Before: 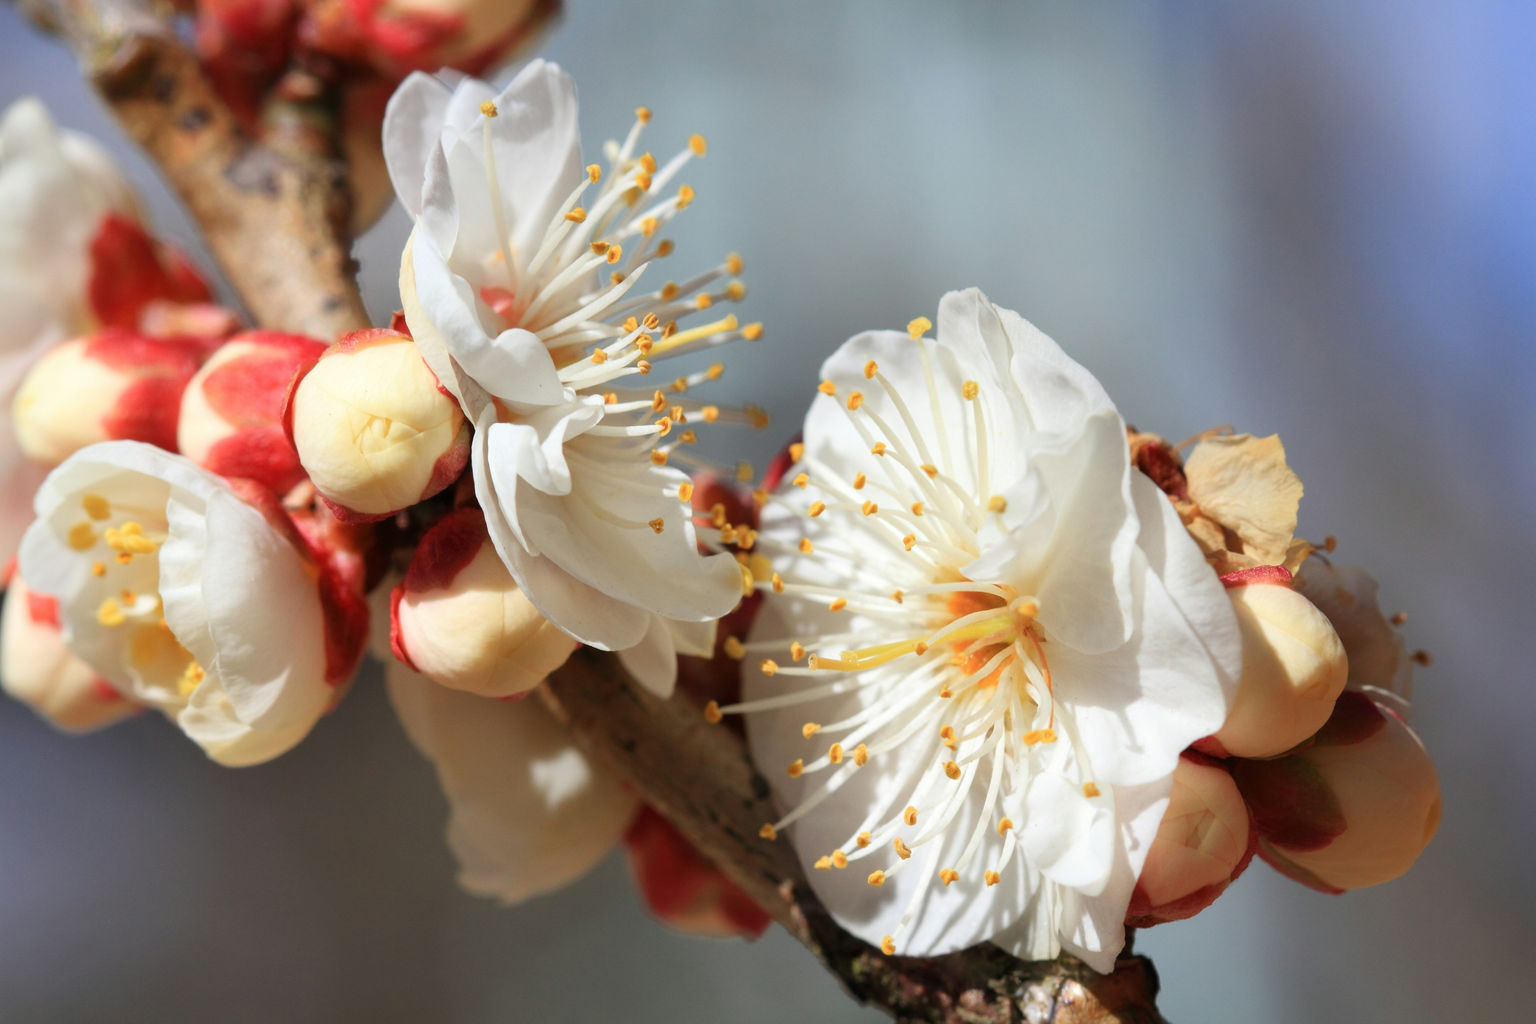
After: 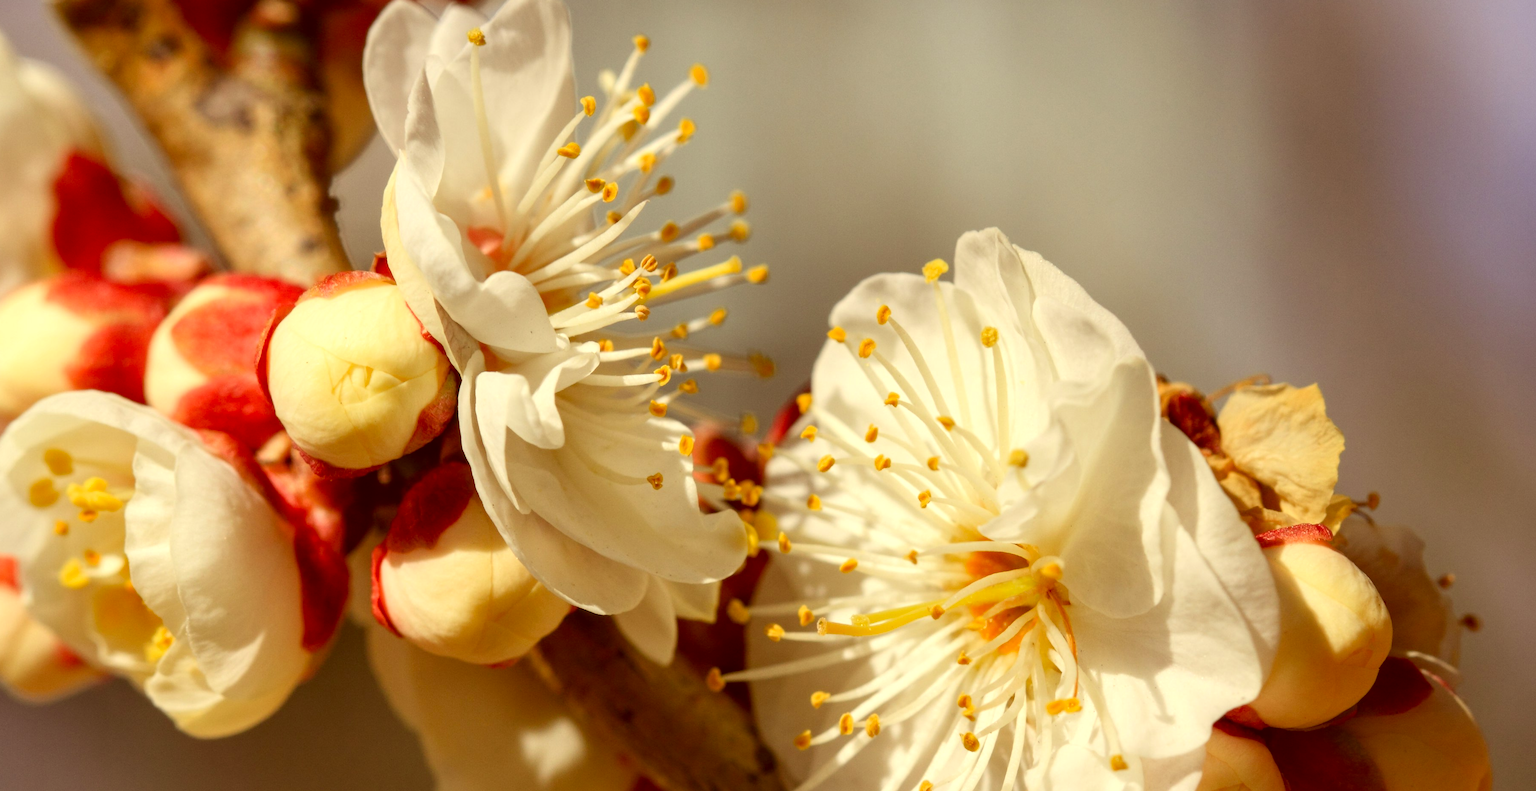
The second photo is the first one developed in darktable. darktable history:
crop: left 2.737%, top 7.287%, right 3.421%, bottom 20.179%
color correction: highlights a* 1.12, highlights b* 24.26, shadows a* 15.58, shadows b* 24.26
local contrast: on, module defaults
